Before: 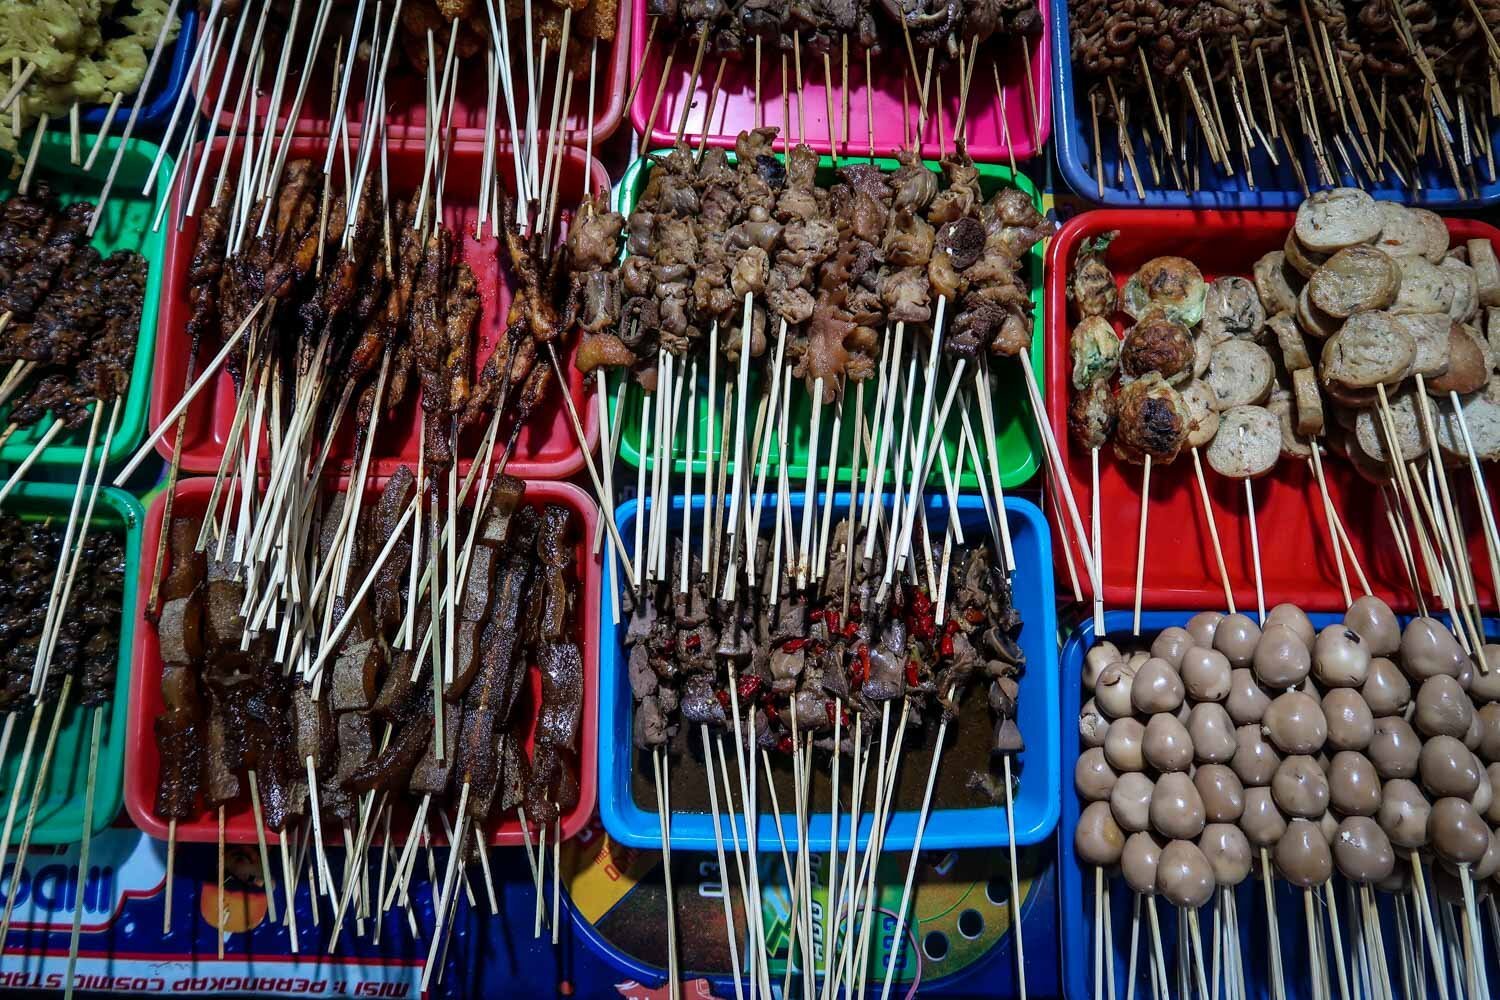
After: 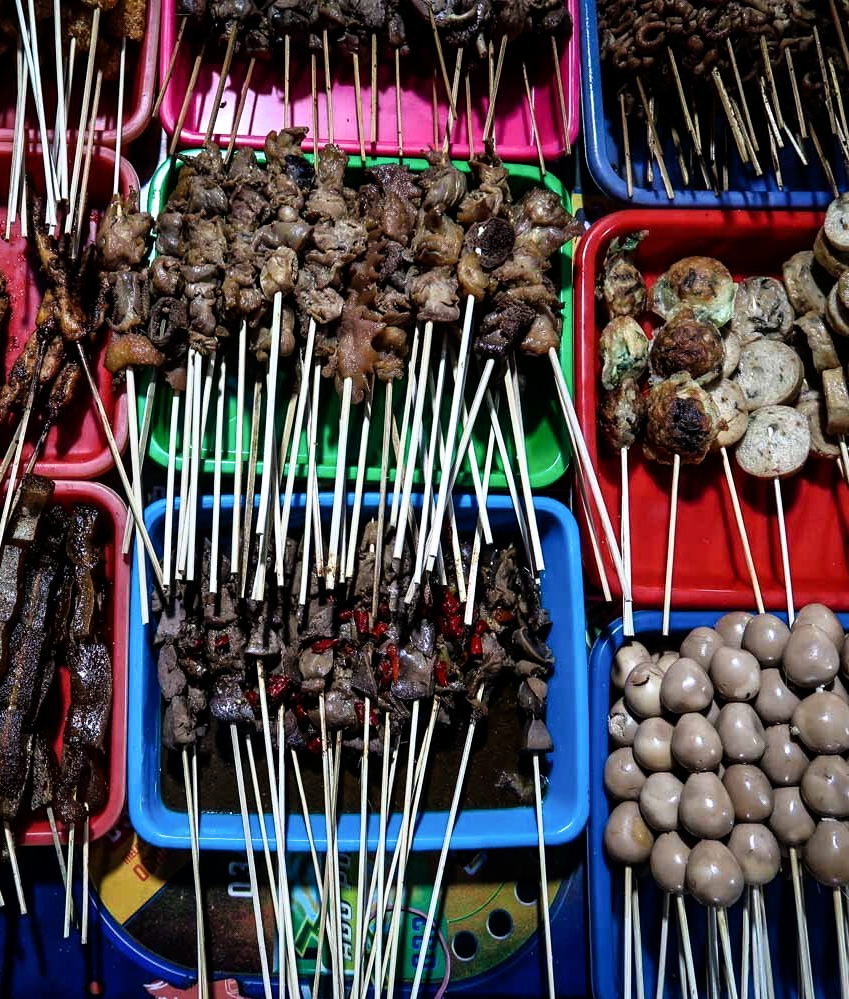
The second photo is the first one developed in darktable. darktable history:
filmic rgb: black relative exposure -9.08 EV, white relative exposure 2.3 EV, hardness 7.49
crop: left 31.458%, top 0%, right 11.876%
